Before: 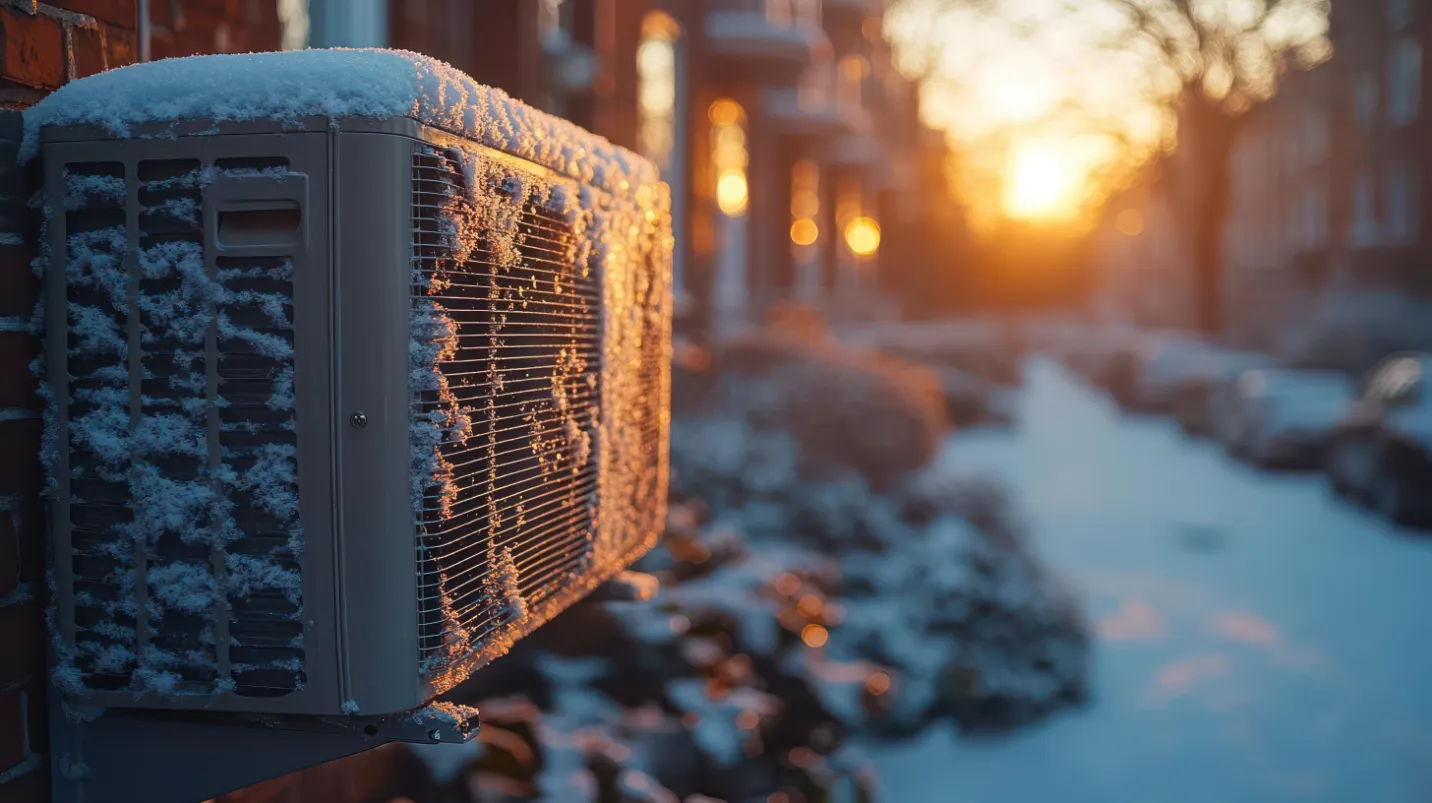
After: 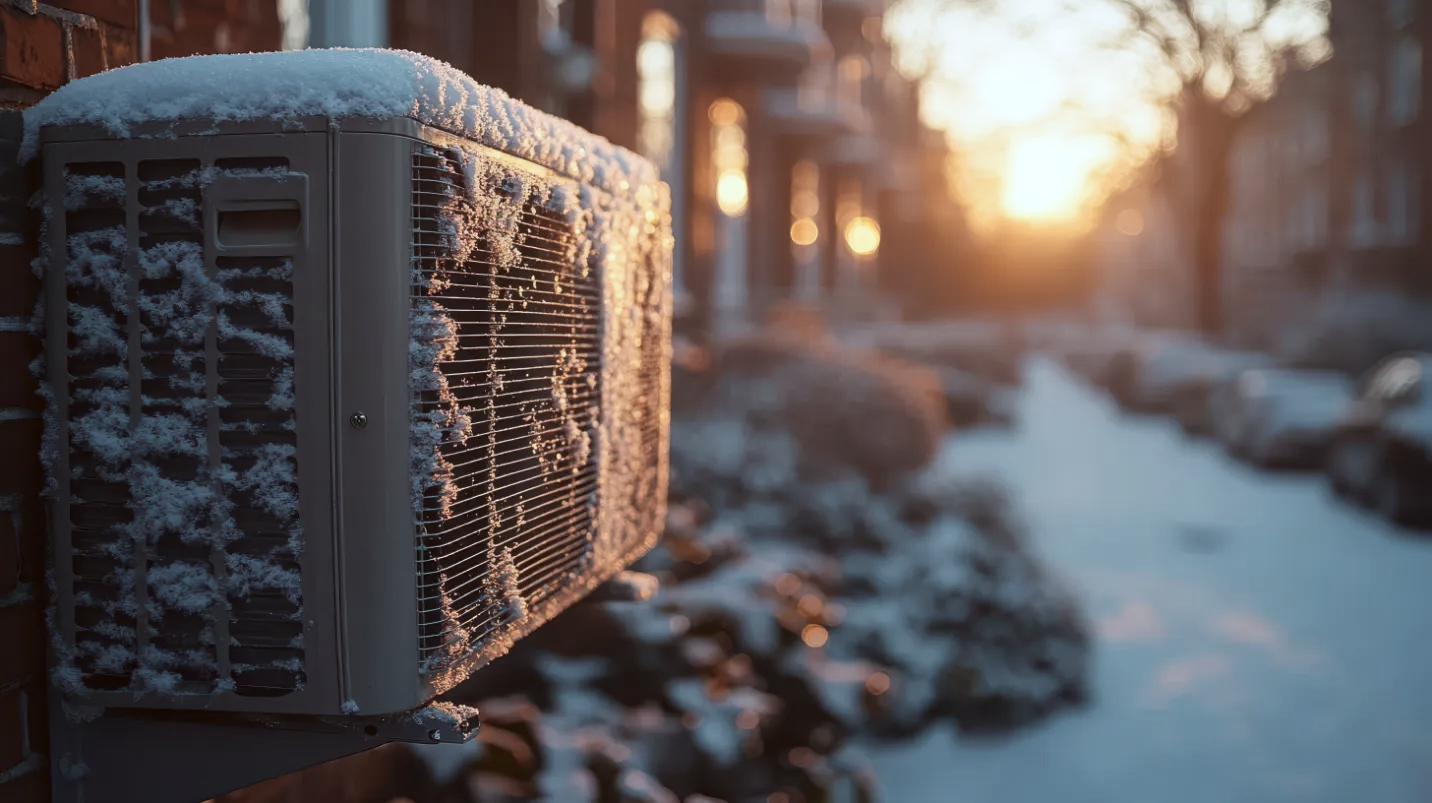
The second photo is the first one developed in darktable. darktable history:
tone curve: curves: ch0 [(0, 0) (0.003, 0.003) (0.011, 0.011) (0.025, 0.026) (0.044, 0.046) (0.069, 0.072) (0.1, 0.103) (0.136, 0.141) (0.177, 0.184) (0.224, 0.233) (0.277, 0.287) (0.335, 0.348) (0.399, 0.414) (0.468, 0.486) (0.543, 0.563) (0.623, 0.647) (0.709, 0.736) (0.801, 0.831) (0.898, 0.92) (1, 1)], preserve colors none
color correction: highlights a* -3.28, highlights b* -6.24, shadows a* 3.1, shadows b* 5.19
contrast brightness saturation: contrast 0.1, saturation -0.36
